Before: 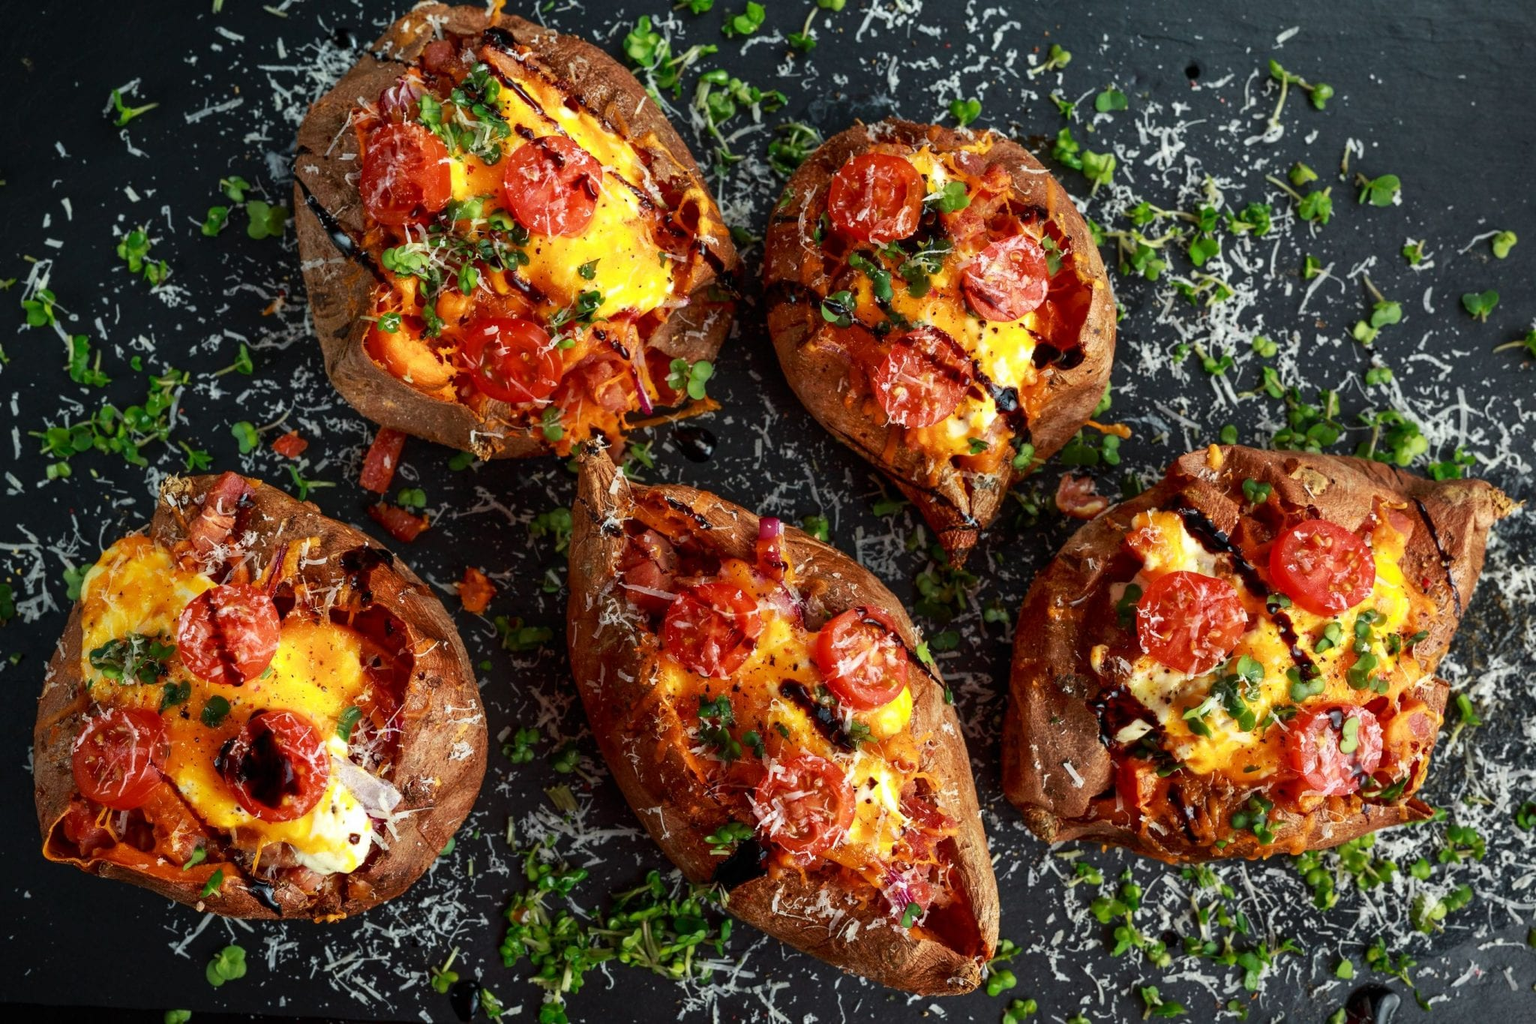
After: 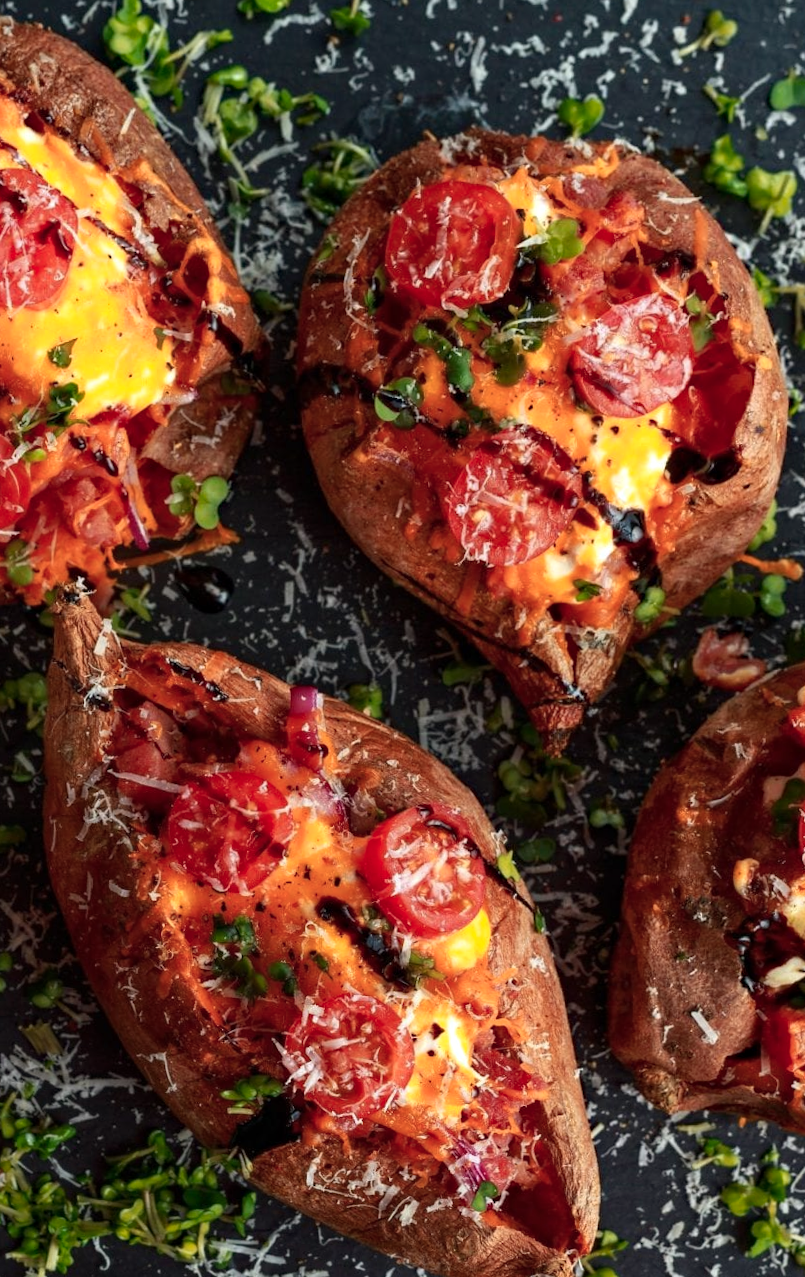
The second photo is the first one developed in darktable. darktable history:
color zones: curves: ch1 [(0, 0.469) (0.072, 0.457) (0.243, 0.494) (0.429, 0.5) (0.571, 0.5) (0.714, 0.5) (0.857, 0.5) (1, 0.469)]; ch2 [(0, 0.499) (0.143, 0.467) (0.242, 0.436) (0.429, 0.493) (0.571, 0.5) (0.714, 0.5) (0.857, 0.5) (1, 0.499)]
crop: left 31.229%, right 27.105%
rotate and perspective: rotation 0.062°, lens shift (vertical) 0.115, lens shift (horizontal) -0.133, crop left 0.047, crop right 0.94, crop top 0.061, crop bottom 0.94
haze removal: compatibility mode true, adaptive false
